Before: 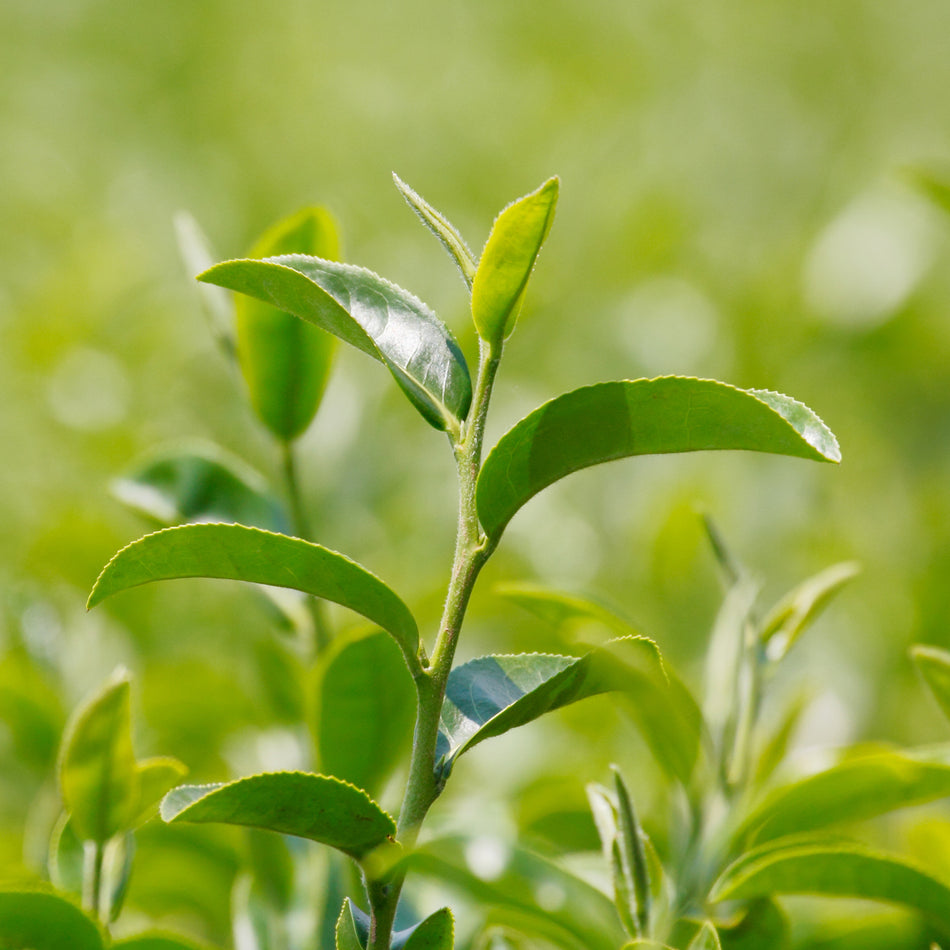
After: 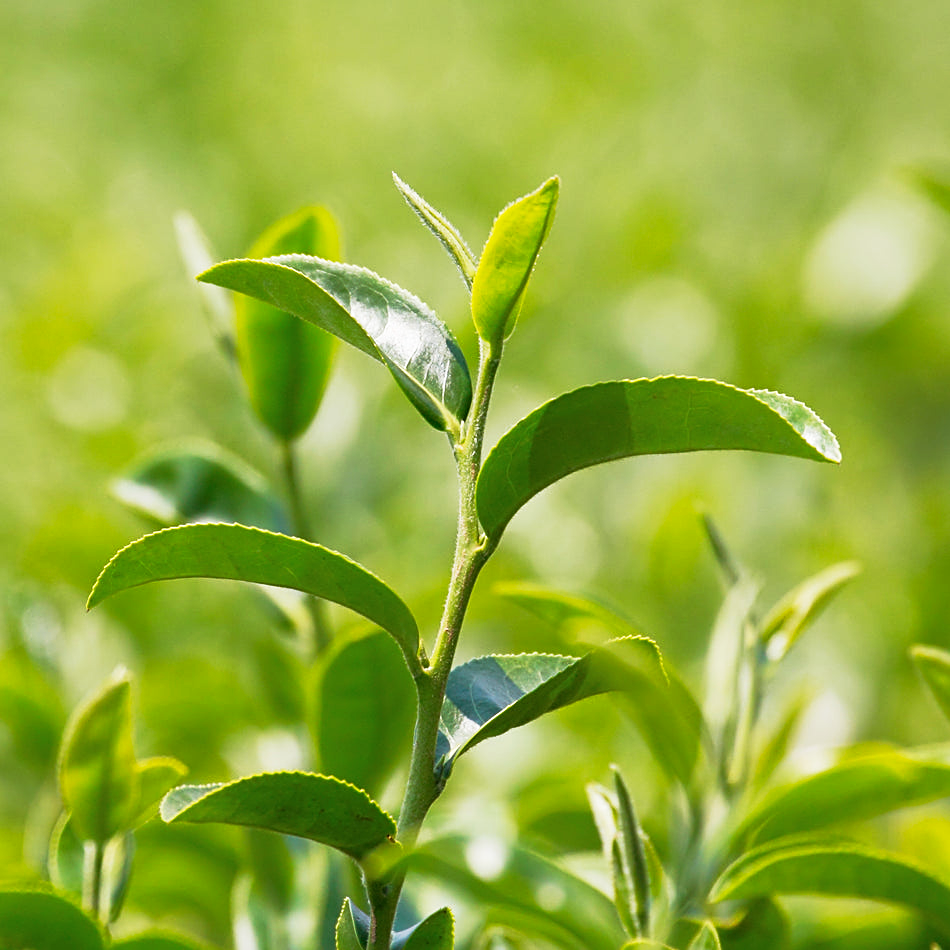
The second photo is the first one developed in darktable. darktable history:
sharpen: on, module defaults
base curve: curves: ch0 [(0, 0) (0.257, 0.25) (0.482, 0.586) (0.757, 0.871) (1, 1)], preserve colors none
